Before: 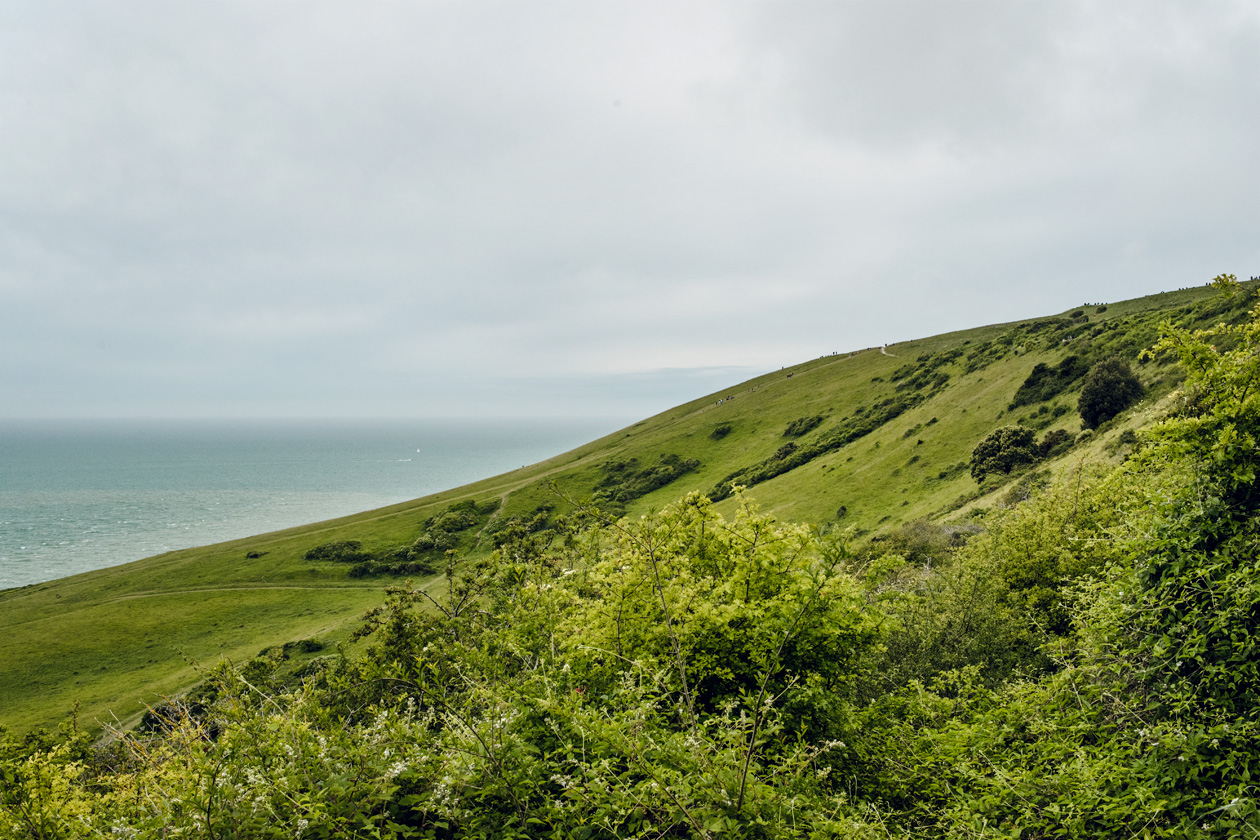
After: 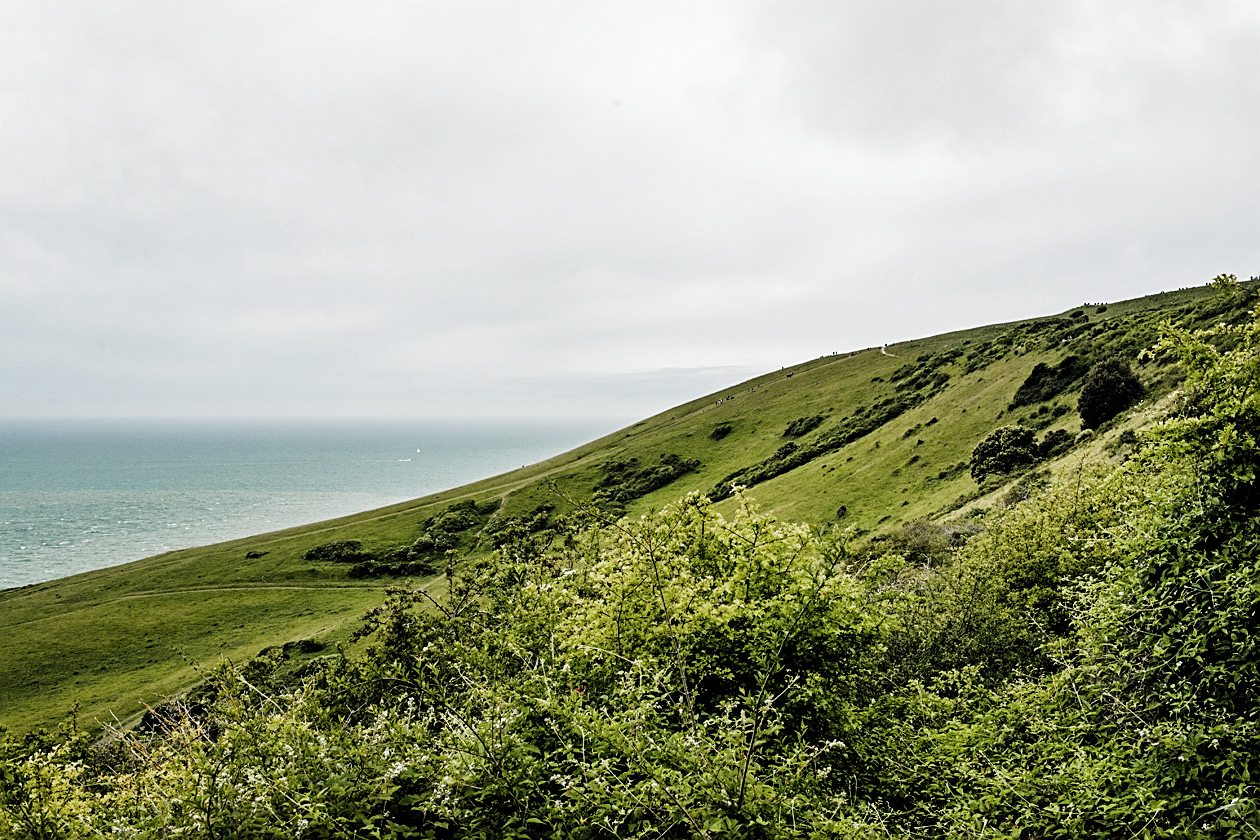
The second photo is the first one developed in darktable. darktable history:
filmic rgb: black relative exposure -8.2 EV, white relative exposure 2.2 EV, threshold 3 EV, hardness 7.11, latitude 75%, contrast 1.325, highlights saturation mix -2%, shadows ↔ highlights balance 30%, preserve chrominance RGB euclidean norm, color science v5 (2021), contrast in shadows safe, contrast in highlights safe, enable highlight reconstruction true
sharpen: on, module defaults
